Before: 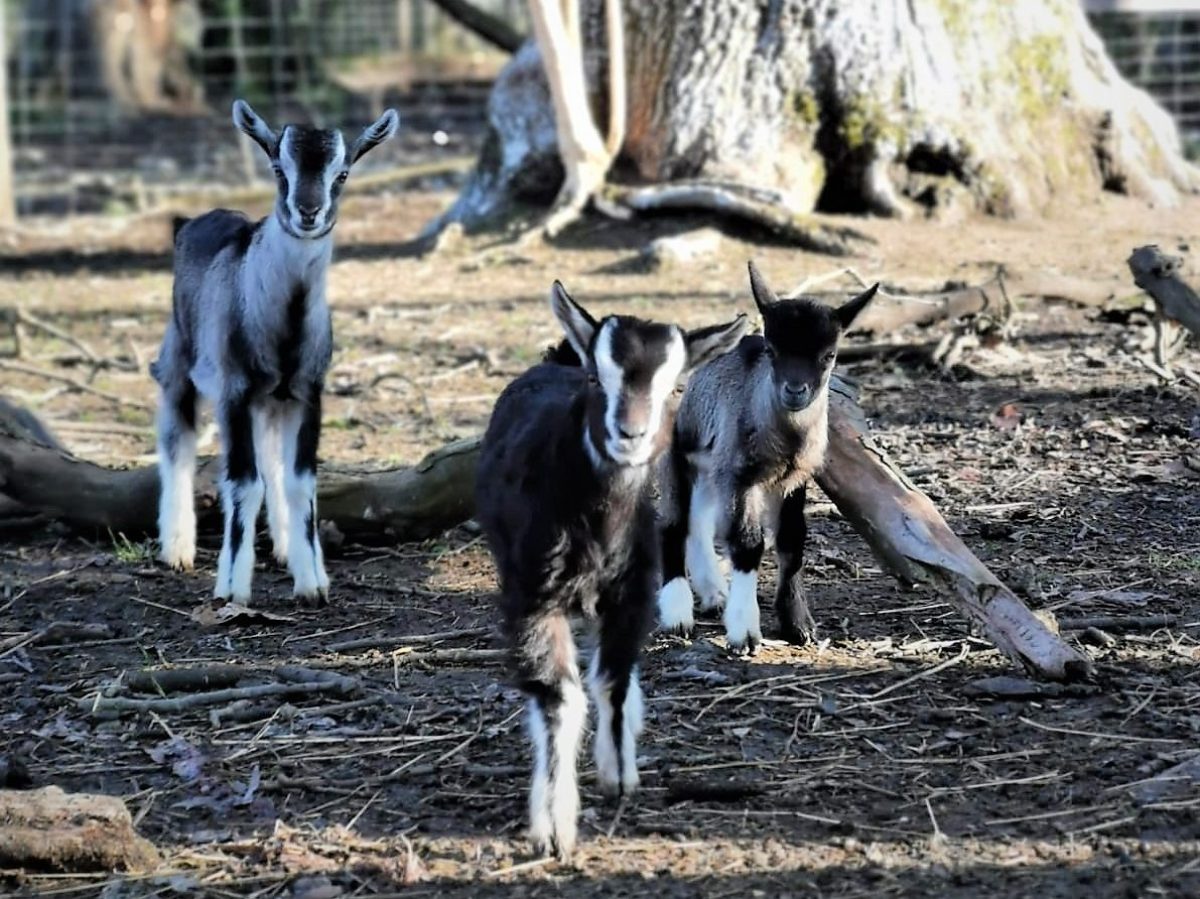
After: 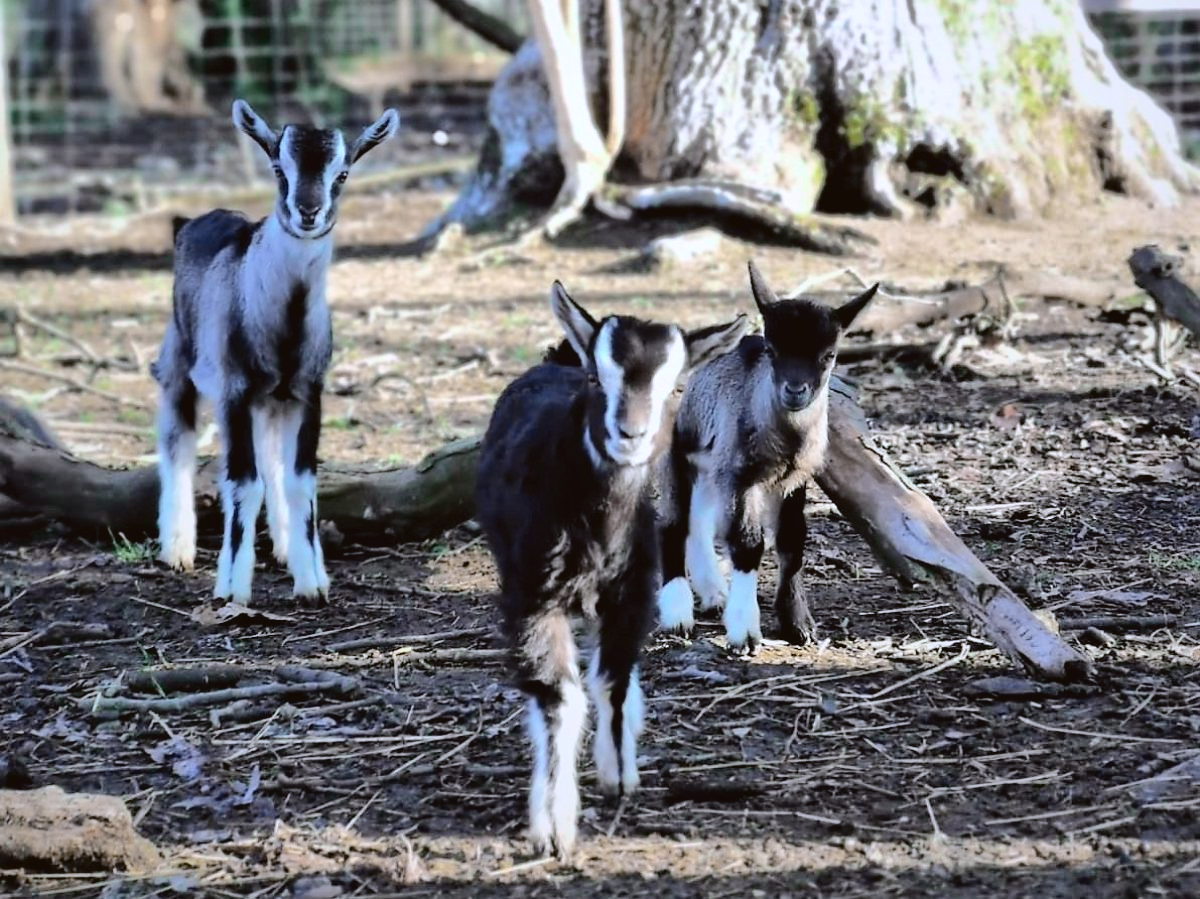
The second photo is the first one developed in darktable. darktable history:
shadows and highlights: shadows 40, highlights -60
tone curve: curves: ch0 [(0, 0.023) (0.1, 0.084) (0.184, 0.168) (0.45, 0.54) (0.57, 0.683) (0.722, 0.825) (0.877, 0.948) (1, 1)]; ch1 [(0, 0) (0.414, 0.395) (0.453, 0.437) (0.502, 0.509) (0.521, 0.519) (0.573, 0.568) (0.618, 0.61) (0.654, 0.642) (1, 1)]; ch2 [(0, 0) (0.421, 0.43) (0.45, 0.463) (0.492, 0.504) (0.511, 0.519) (0.557, 0.557) (0.602, 0.605) (1, 1)], color space Lab, independent channels, preserve colors none
exposure: black level correction 0.001, compensate highlight preservation false
white balance: red 0.954, blue 1.079
